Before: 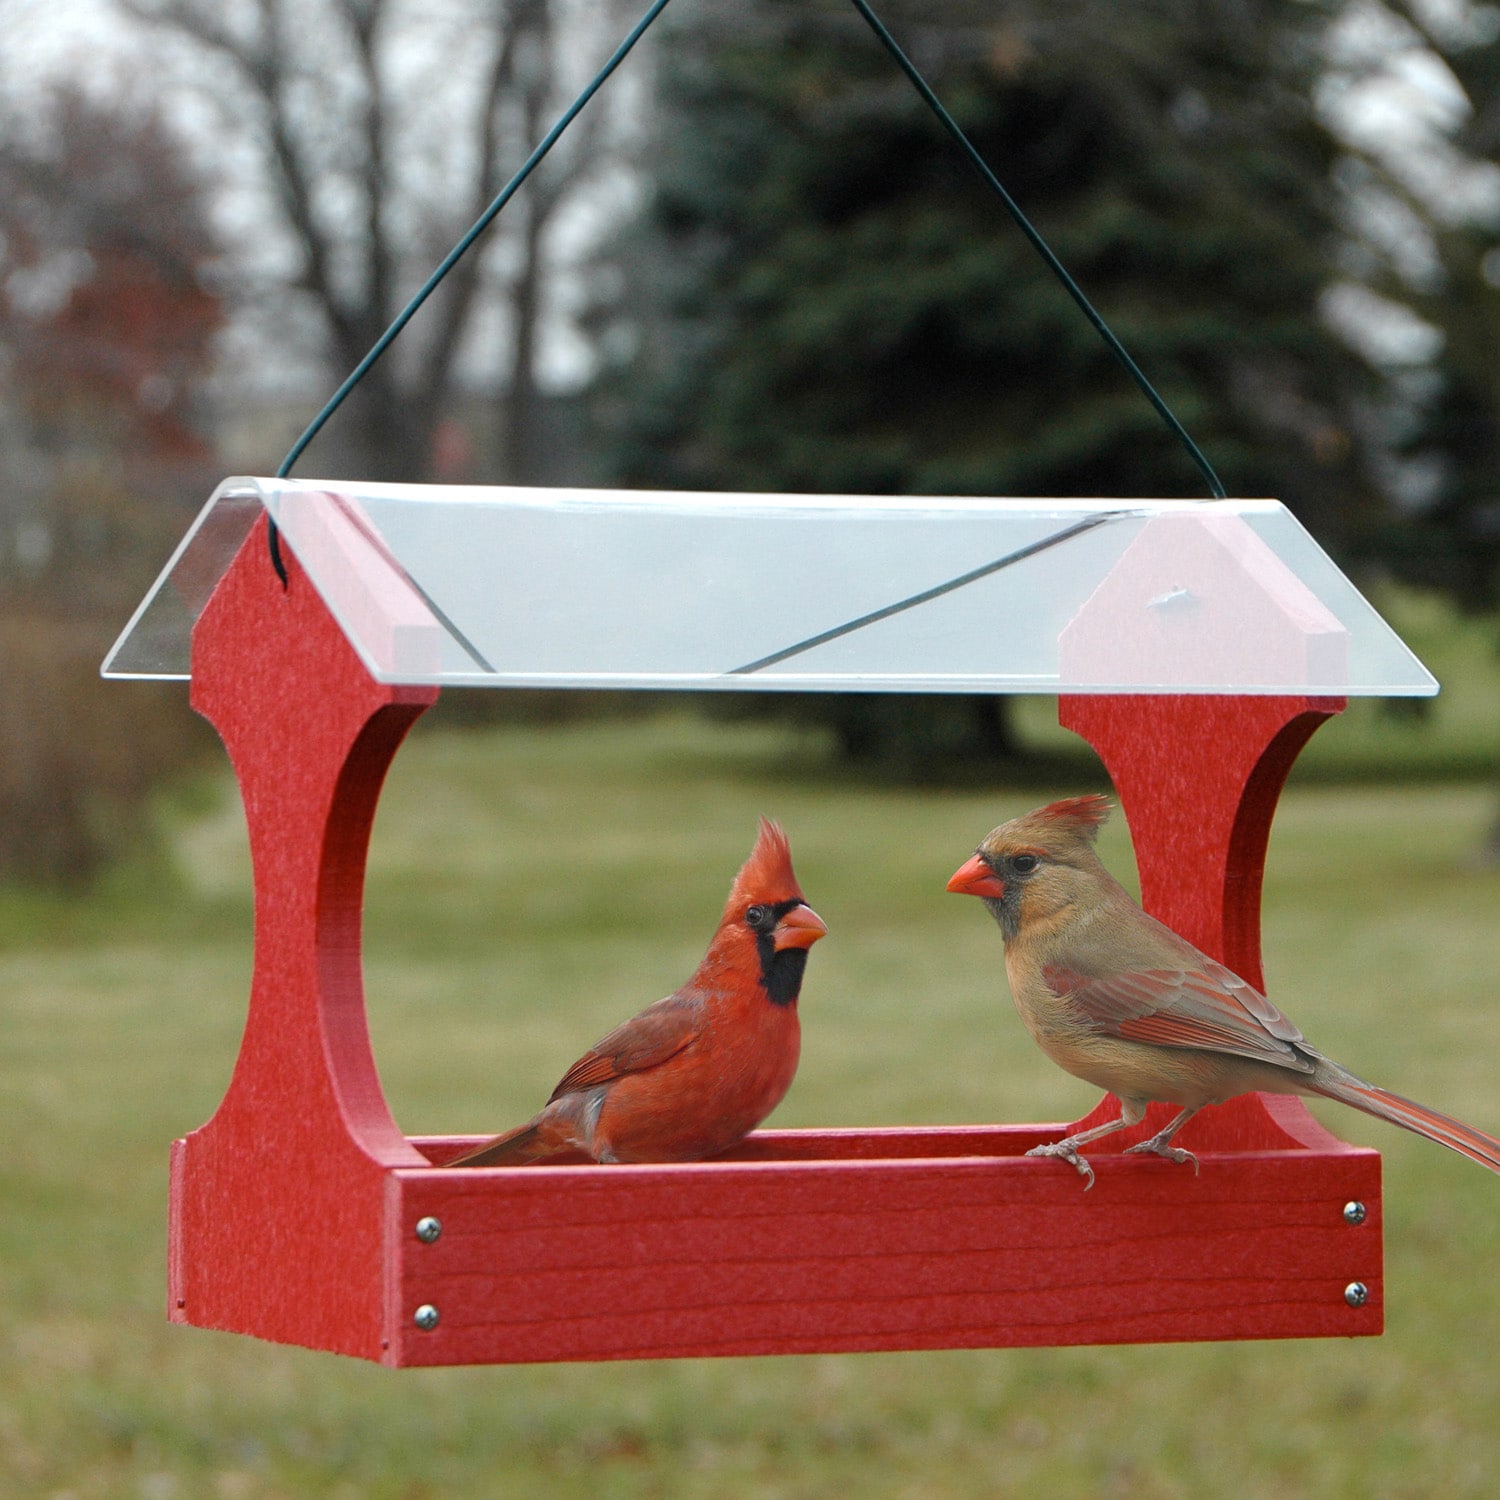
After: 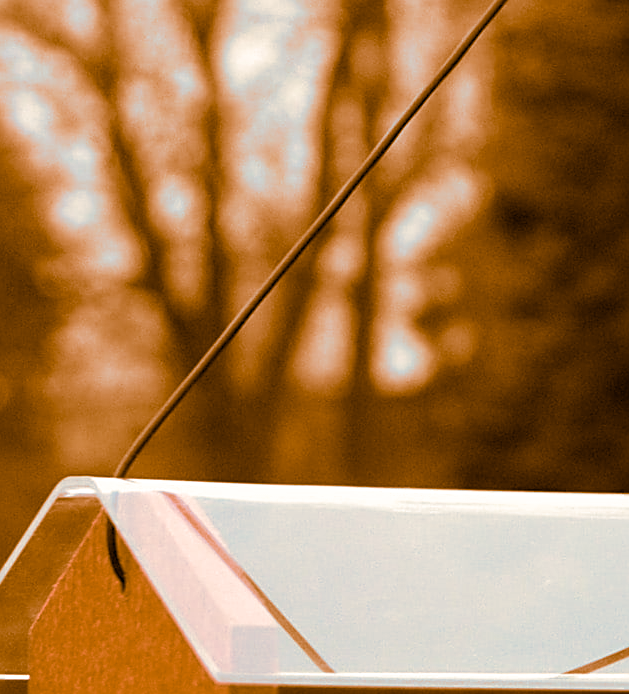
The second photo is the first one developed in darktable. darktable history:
color correction: highlights a* 4.02, highlights b* 4.98, shadows a* -7.55, shadows b* 4.98
split-toning: shadows › hue 26°, shadows › saturation 0.92, highlights › hue 40°, highlights › saturation 0.92, balance -63, compress 0%
crop and rotate: left 10.817%, top 0.062%, right 47.194%, bottom 53.626%
sharpen: on, module defaults
